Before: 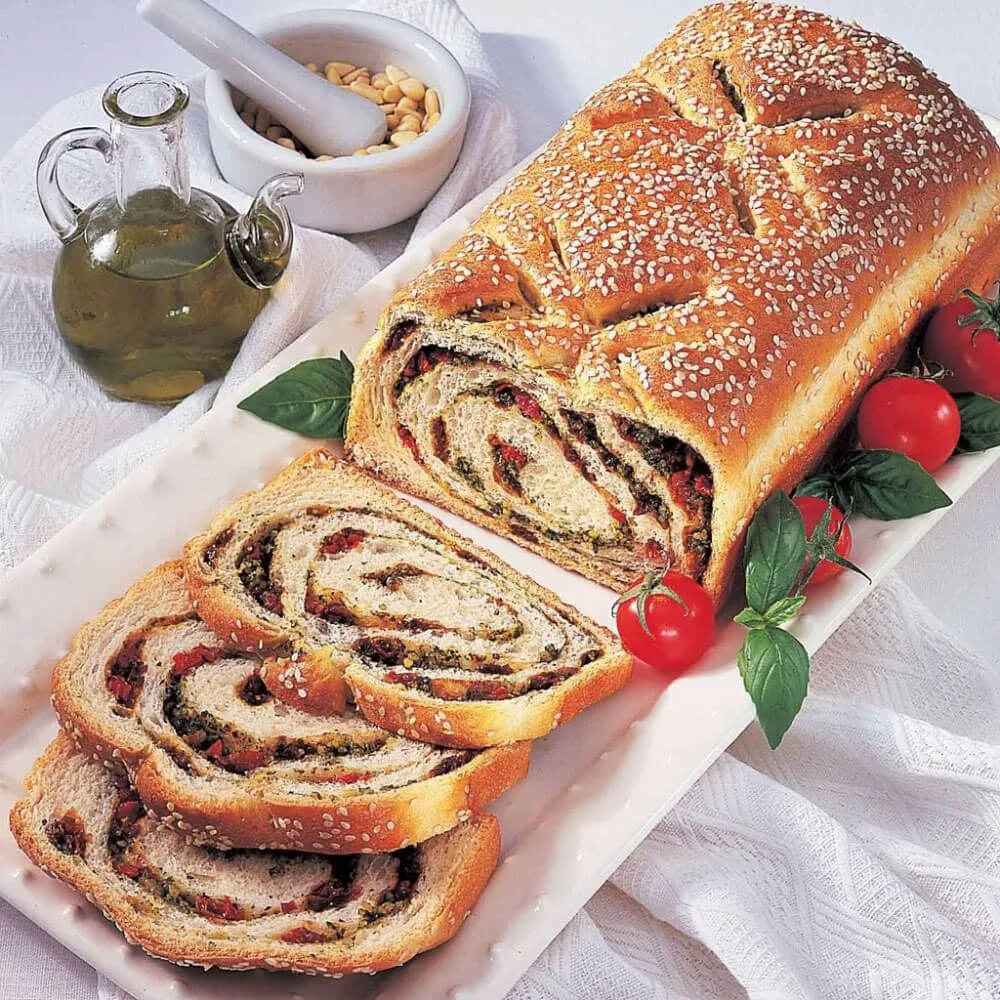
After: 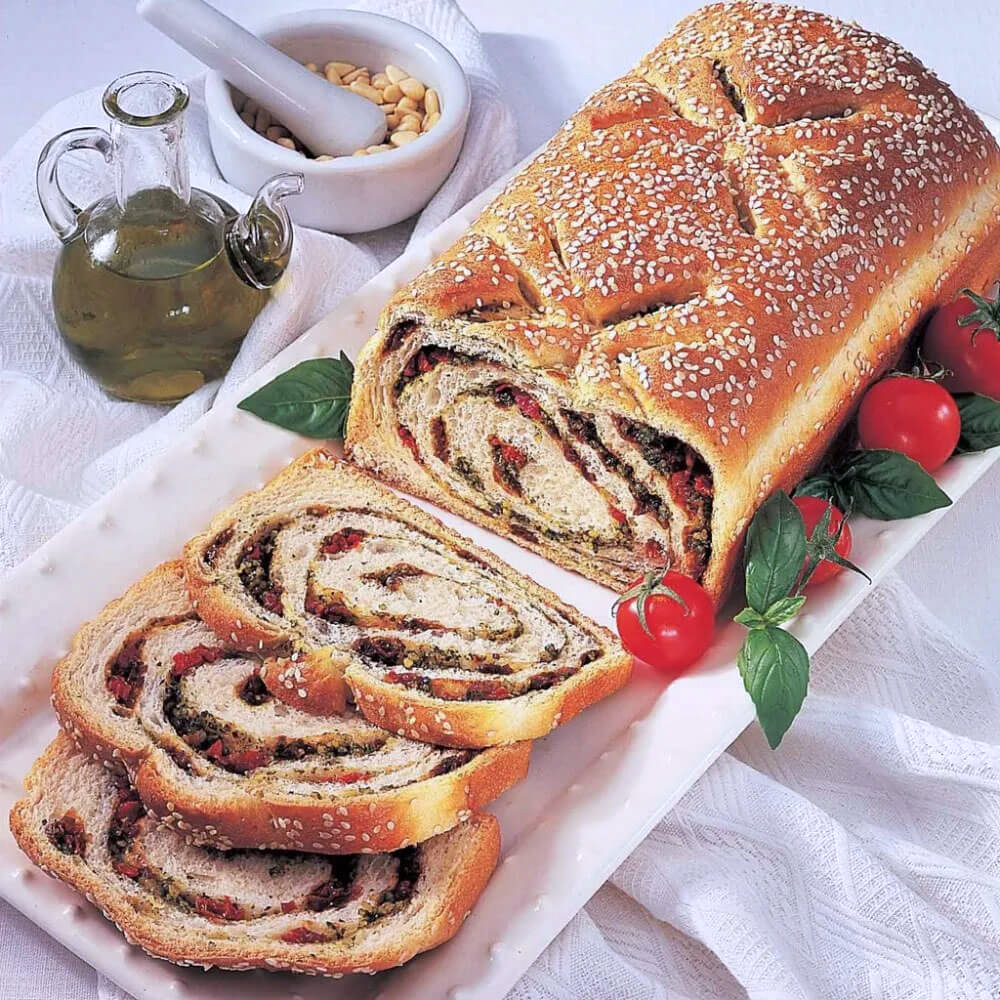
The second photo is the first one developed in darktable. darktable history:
color calibration: illuminant as shot in camera, x 0.358, y 0.373, temperature 4628.91 K
color balance: input saturation 99%
